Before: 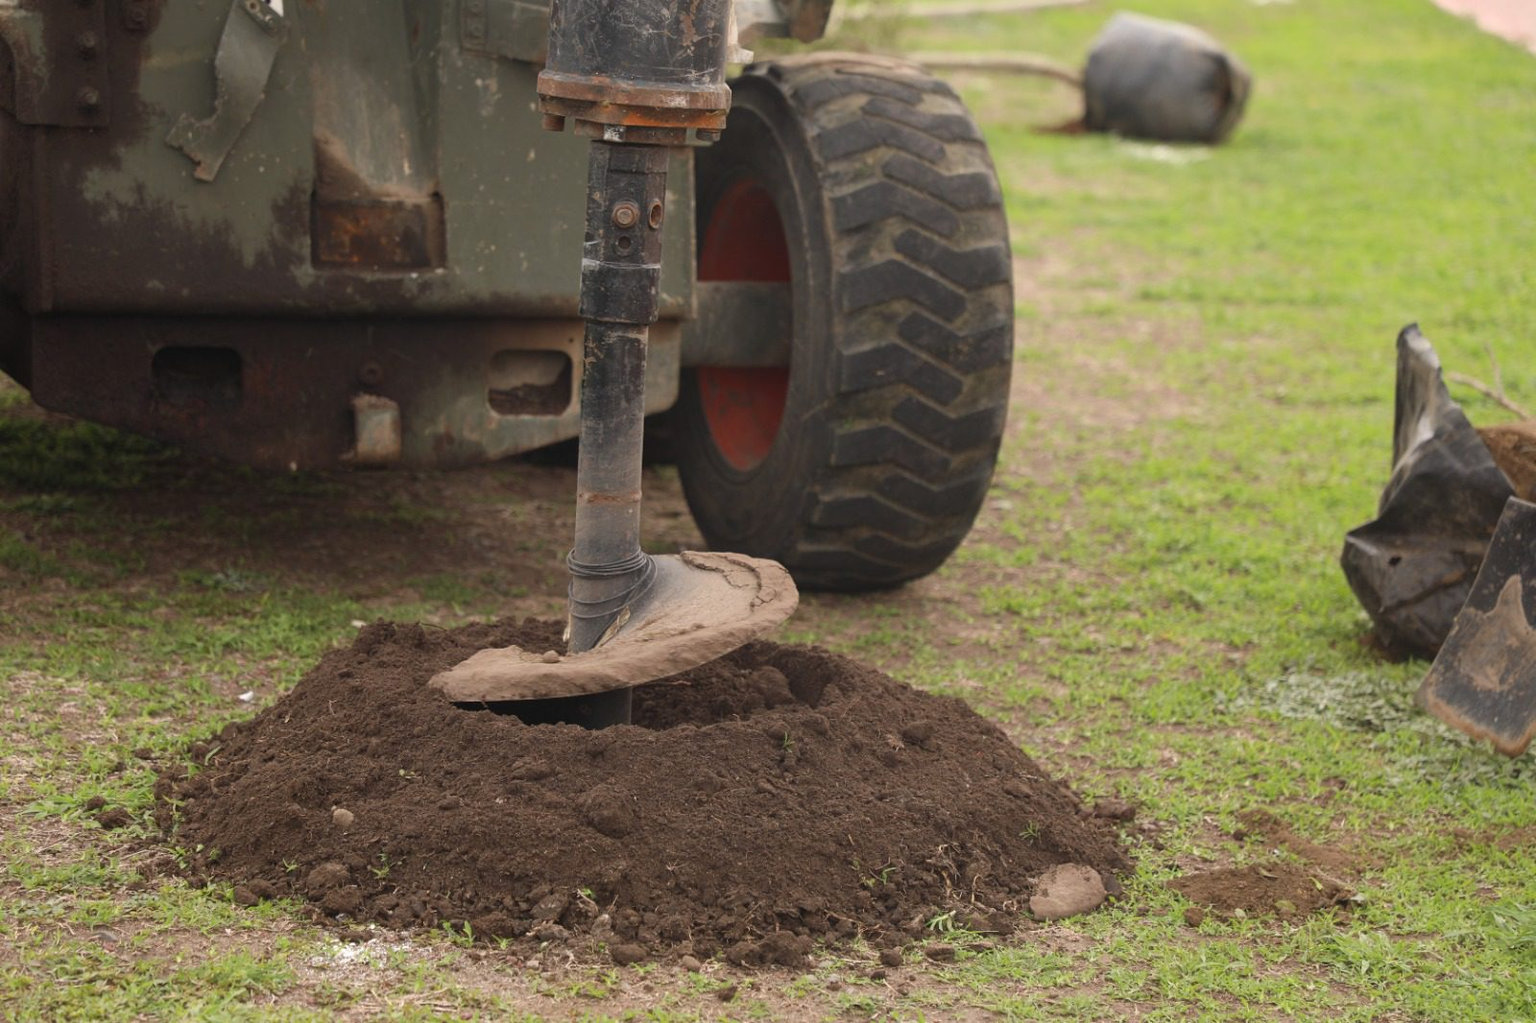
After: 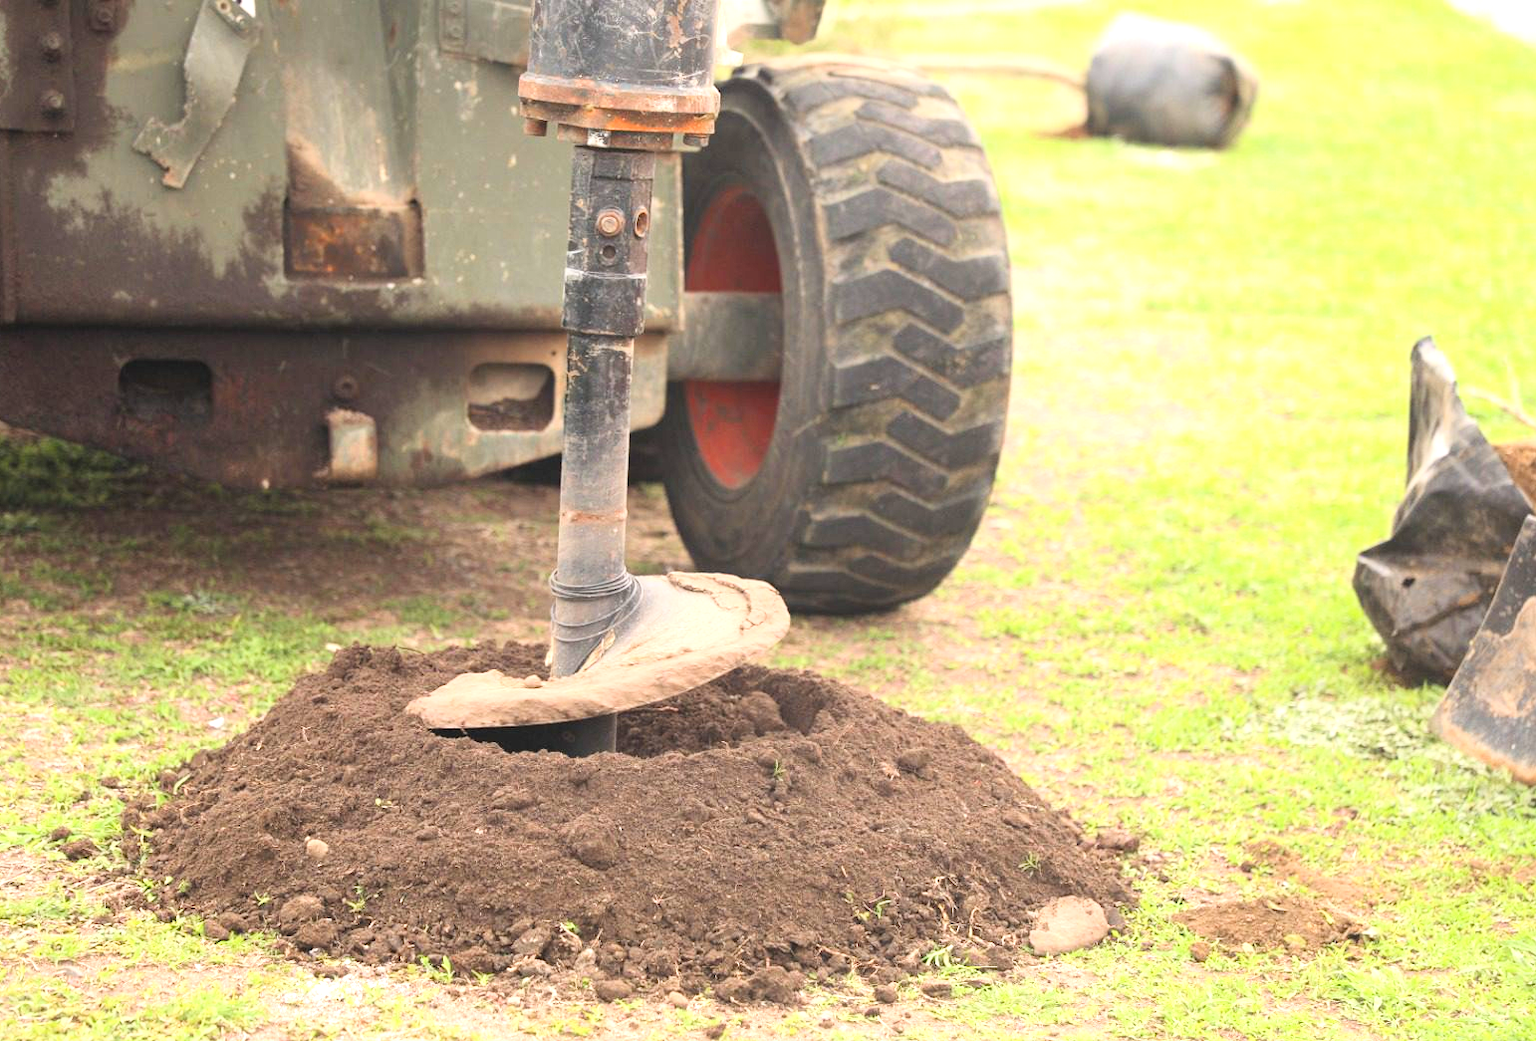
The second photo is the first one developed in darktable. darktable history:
tone curve: curves: ch0 [(0, 0) (0.004, 0.001) (0.133, 0.132) (0.325, 0.395) (0.455, 0.565) (0.832, 0.925) (1, 1)], color space Lab, linked channels, preserve colors none
crop and rotate: left 2.55%, right 1.015%, bottom 1.805%
exposure: black level correction 0, exposure 1.289 EV, compensate highlight preservation false
